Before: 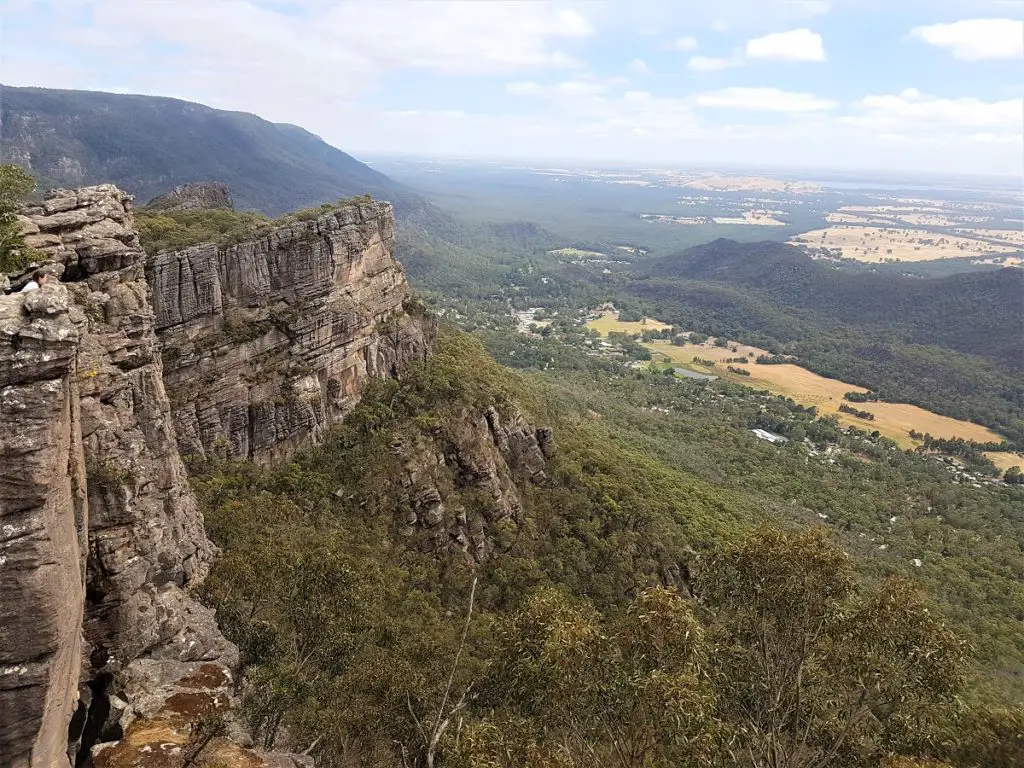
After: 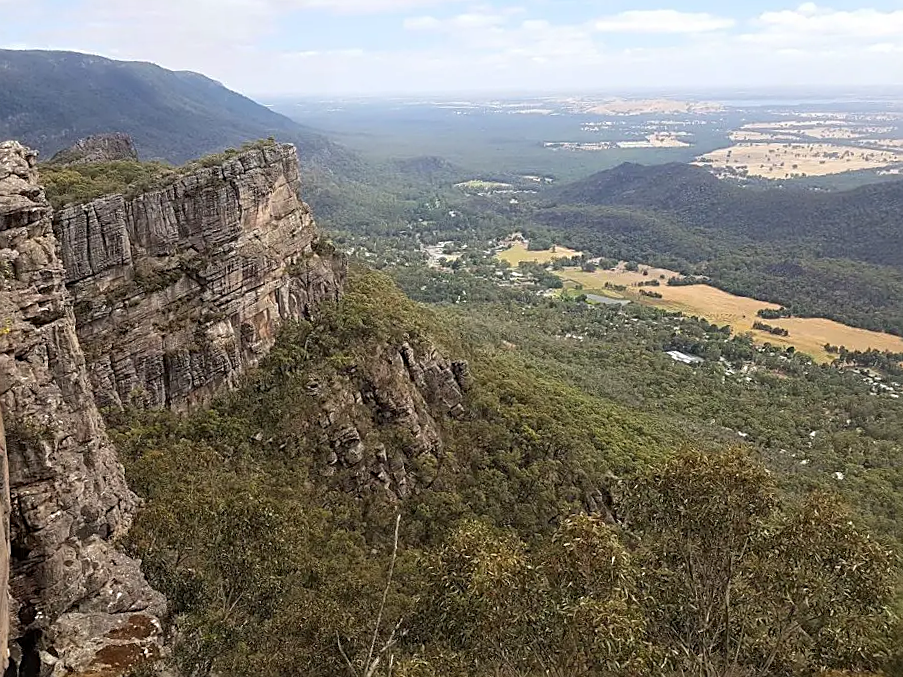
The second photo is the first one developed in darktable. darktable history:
crop and rotate: angle 3.03°, left 5.706%, top 5.681%
sharpen: on, module defaults
